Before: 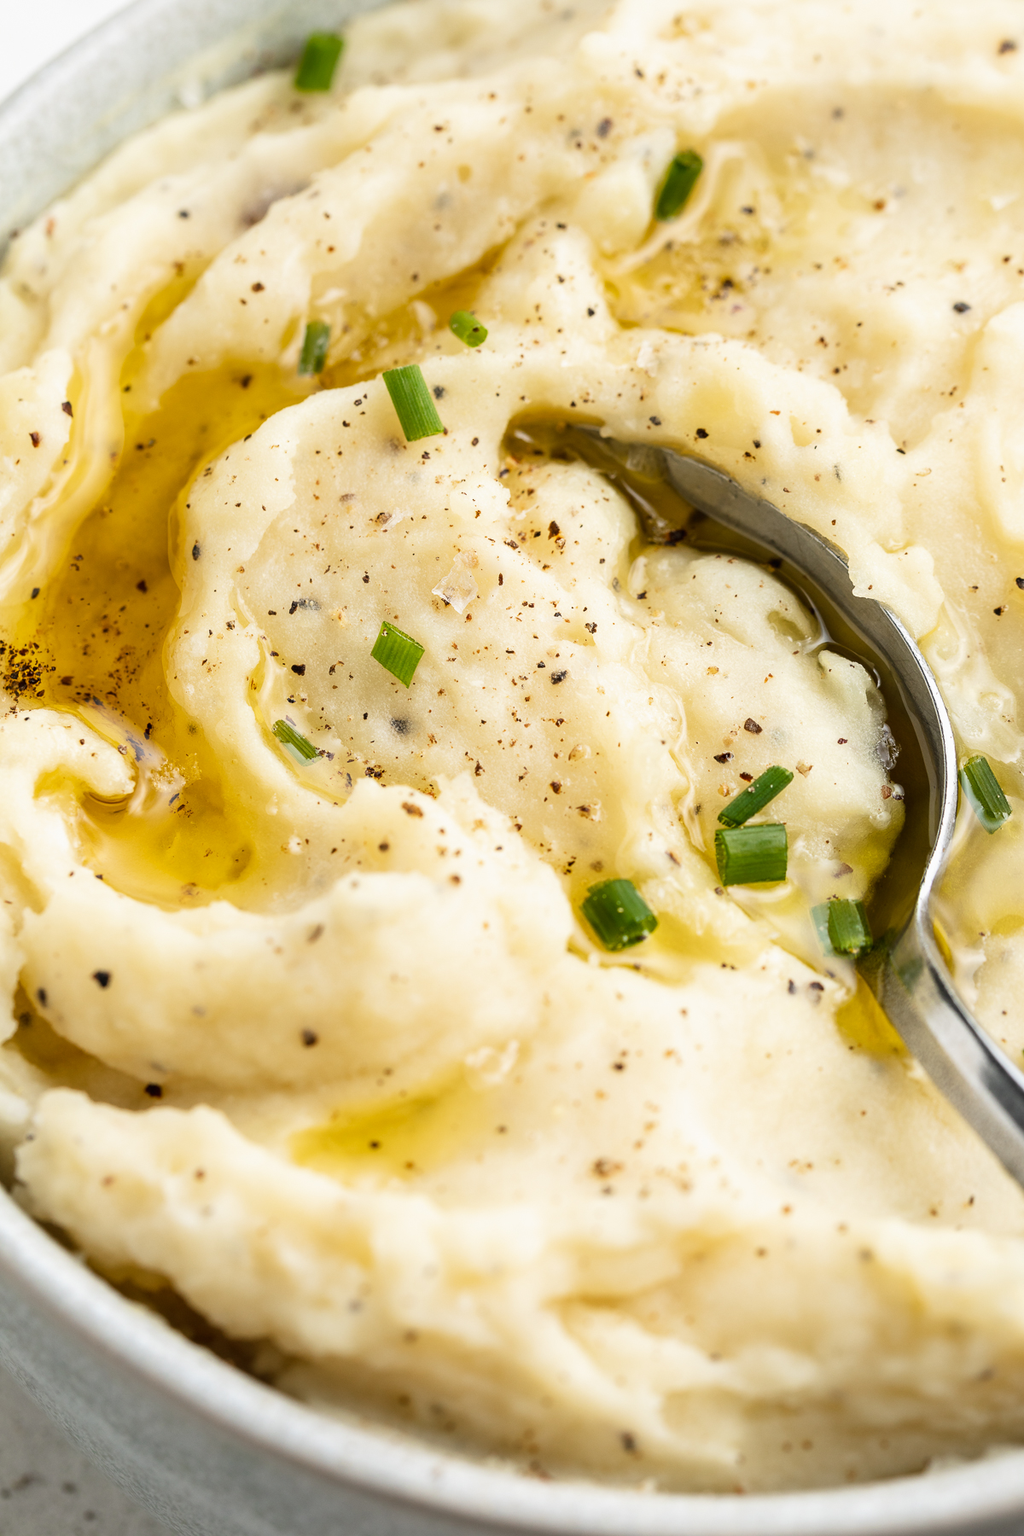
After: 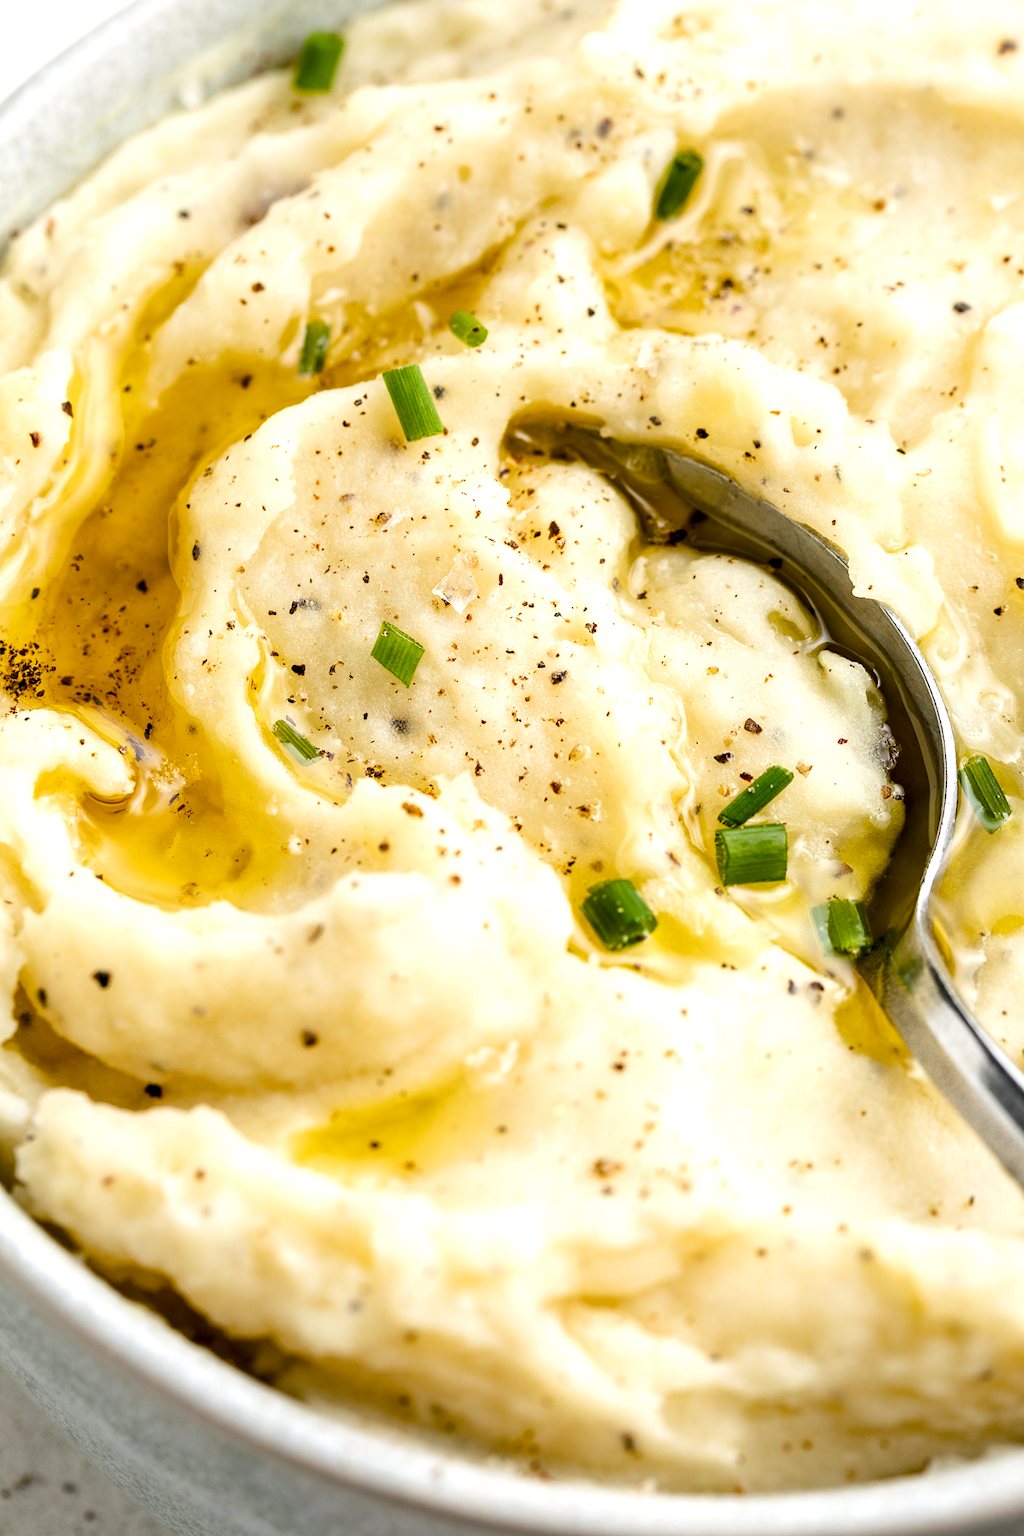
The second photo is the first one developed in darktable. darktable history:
color balance rgb: global offset › luminance -0.51%, perceptual saturation grading › global saturation 27.53%, perceptual saturation grading › highlights -25%, perceptual saturation grading › shadows 25%, perceptual brilliance grading › highlights 6.62%, perceptual brilliance grading › mid-tones 17.07%, perceptual brilliance grading › shadows -5.23%
local contrast: highlights 100%, shadows 100%, detail 120%, midtone range 0.2
